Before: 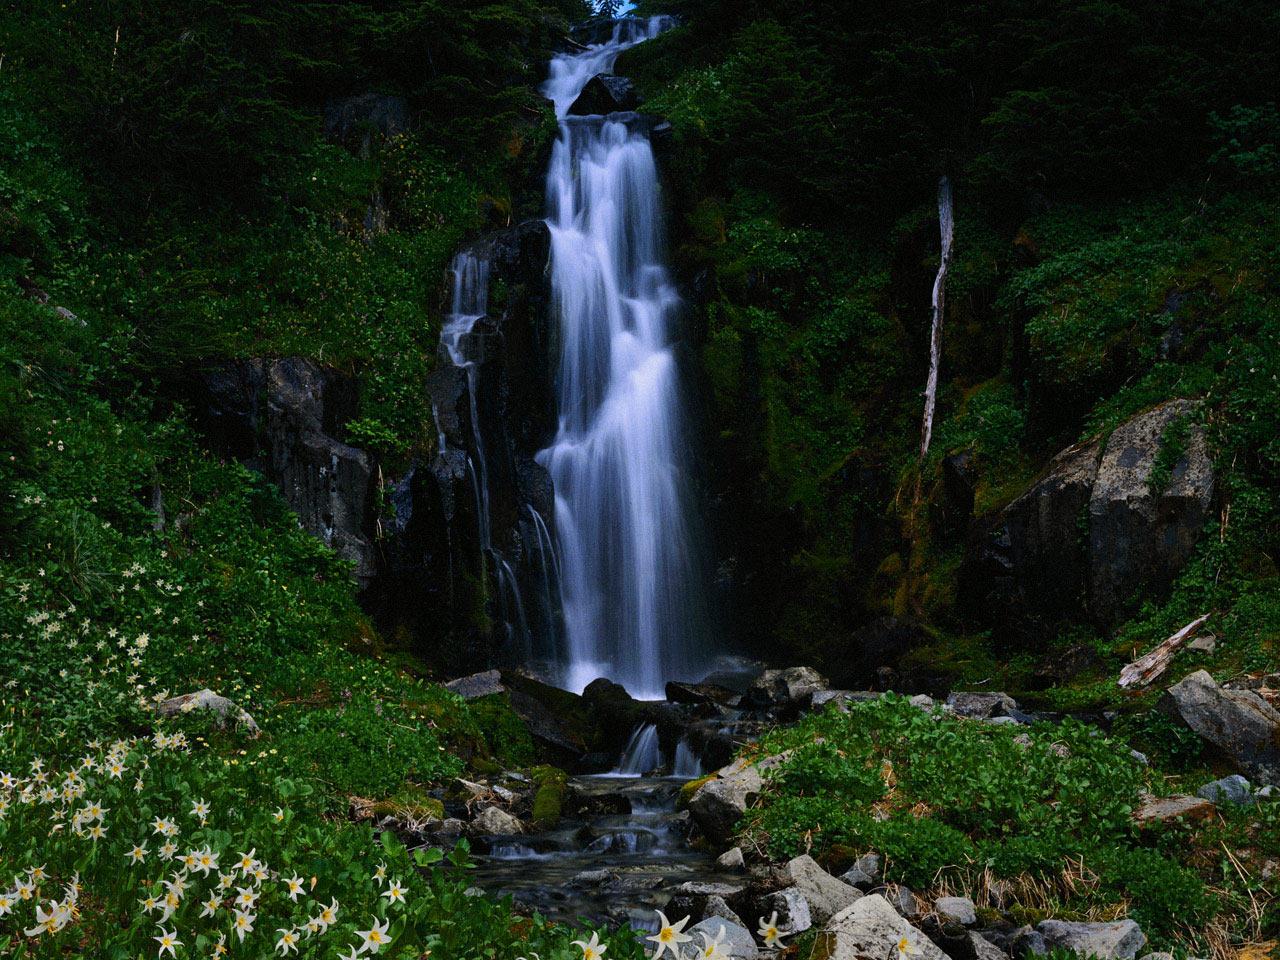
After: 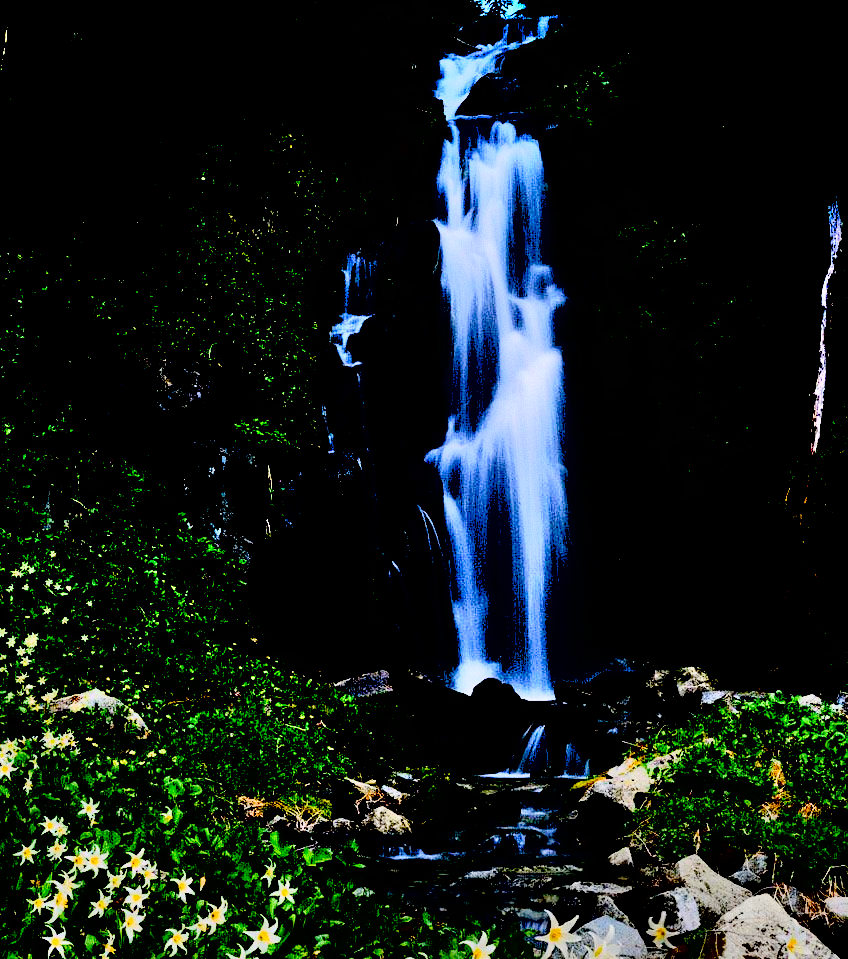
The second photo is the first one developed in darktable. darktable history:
exposure: black level correction 0.056, exposure -0.038 EV, compensate highlight preservation false
shadows and highlights: shadows 58.54, soften with gaussian
crop and rotate: left 8.688%, right 25.049%
